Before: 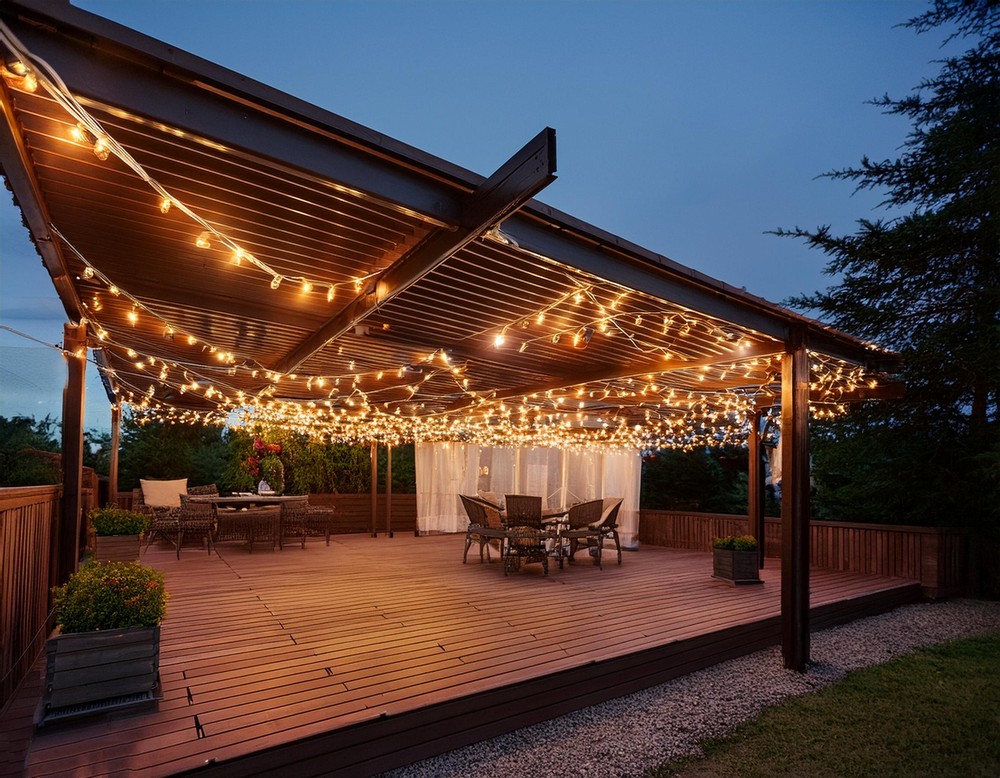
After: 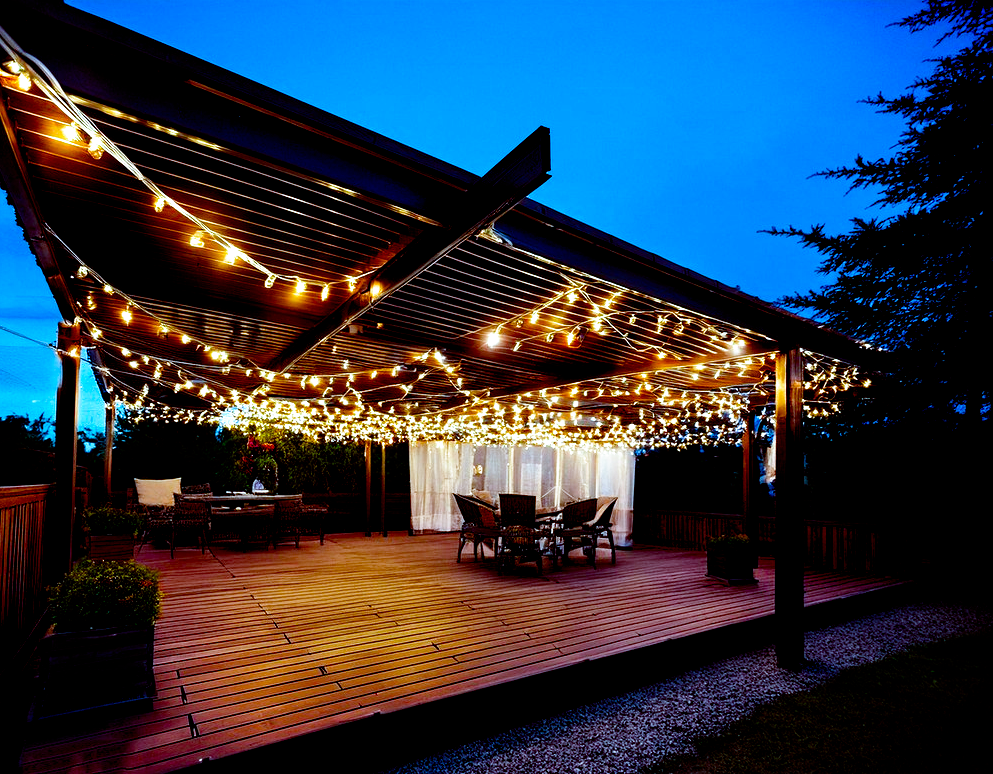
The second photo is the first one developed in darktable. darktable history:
contrast brightness saturation: saturation 0.1
color balance rgb: shadows lift › luminance -7.7%, shadows lift › chroma 2.13%, shadows lift › hue 200.79°, power › luminance -7.77%, power › chroma 2.27%, power › hue 220.69°, highlights gain › luminance 15.15%, highlights gain › chroma 4%, highlights gain › hue 209.35°, global offset › luminance -0.21%, global offset › chroma 0.27%, perceptual saturation grading › global saturation 24.42%, perceptual saturation grading › highlights -24.42%, perceptual saturation grading › mid-tones 24.42%, perceptual saturation grading › shadows 40%, perceptual brilliance grading › global brilliance -5%, perceptual brilliance grading › highlights 24.42%, perceptual brilliance grading › mid-tones 7%, perceptual brilliance grading › shadows -5%
white balance: red 0.931, blue 1.11
crop and rotate: left 0.614%, top 0.179%, bottom 0.309%
rotate and perspective: crop left 0, crop top 0
filmic rgb: black relative exposure -6.3 EV, white relative exposure 2.8 EV, threshold 3 EV, target black luminance 0%, hardness 4.6, latitude 67.35%, contrast 1.292, shadows ↔ highlights balance -3.5%, preserve chrominance no, color science v4 (2020), contrast in shadows soft, enable highlight reconstruction true
vibrance: on, module defaults
